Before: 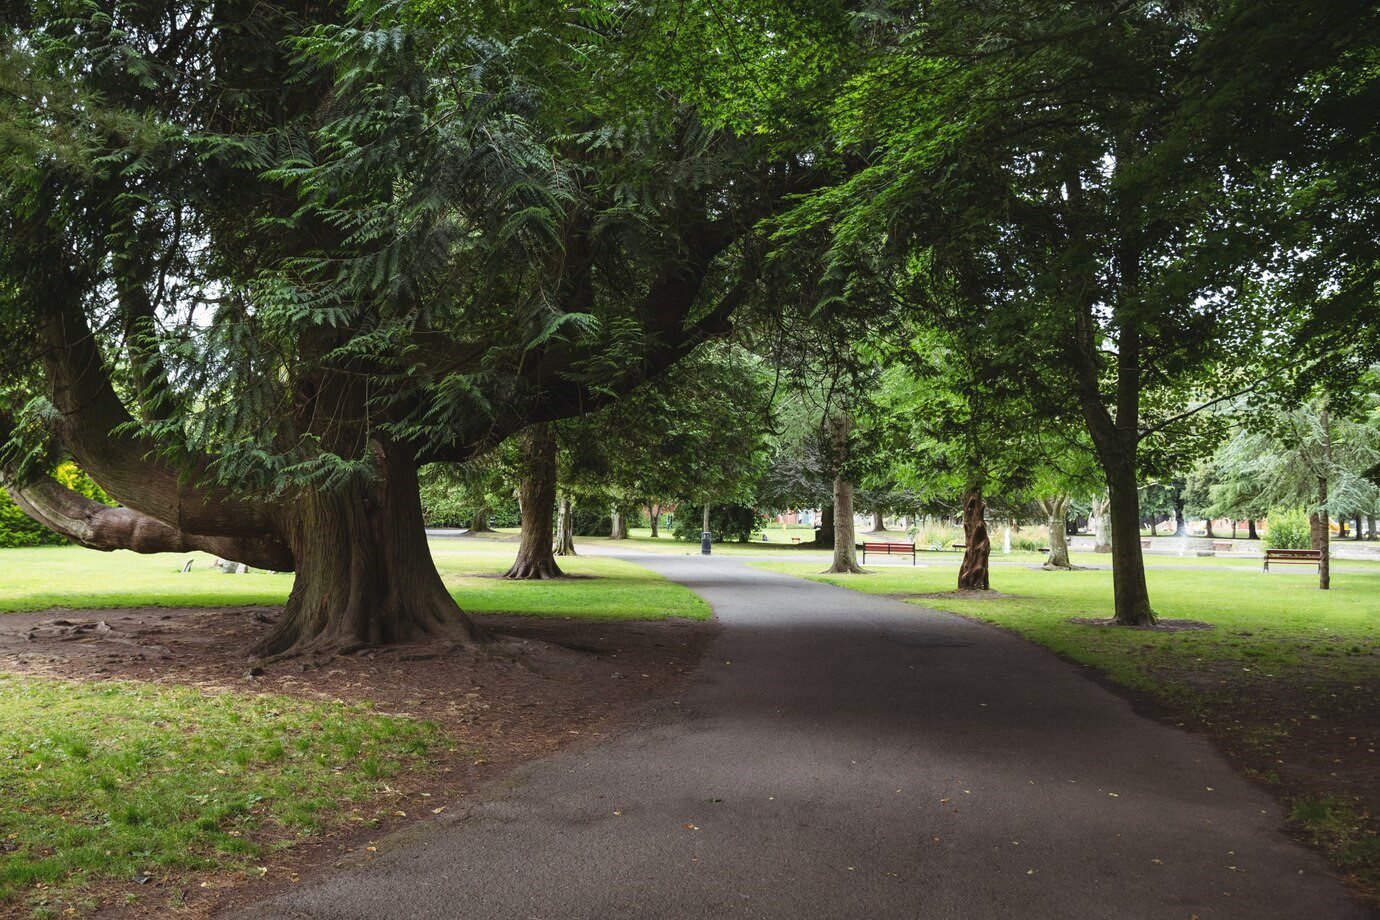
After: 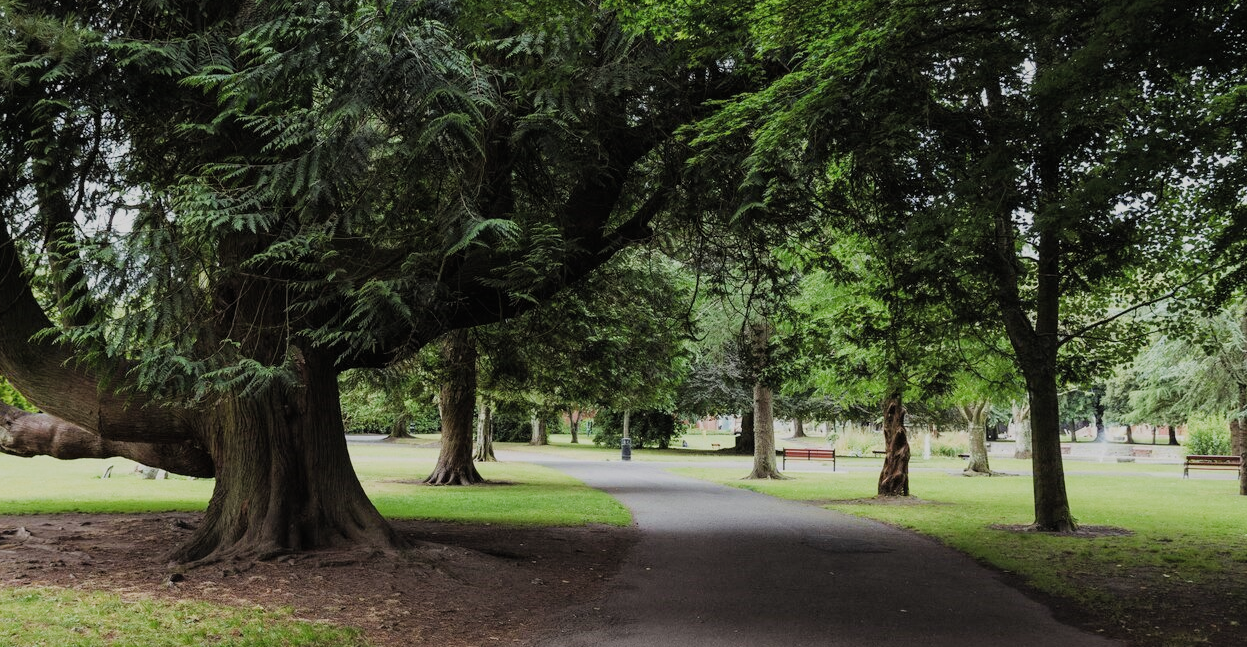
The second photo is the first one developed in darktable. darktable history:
filmic rgb: black relative exposure -7.65 EV, white relative exposure 4.56 EV, hardness 3.61, add noise in highlights 0, preserve chrominance max RGB, color science v3 (2019), use custom middle-gray values true, iterations of high-quality reconstruction 10, contrast in highlights soft
local contrast: mode bilateral grid, contrast 21, coarseness 49, detail 103%, midtone range 0.2
crop: left 5.809%, top 10.254%, right 3.769%, bottom 19.313%
